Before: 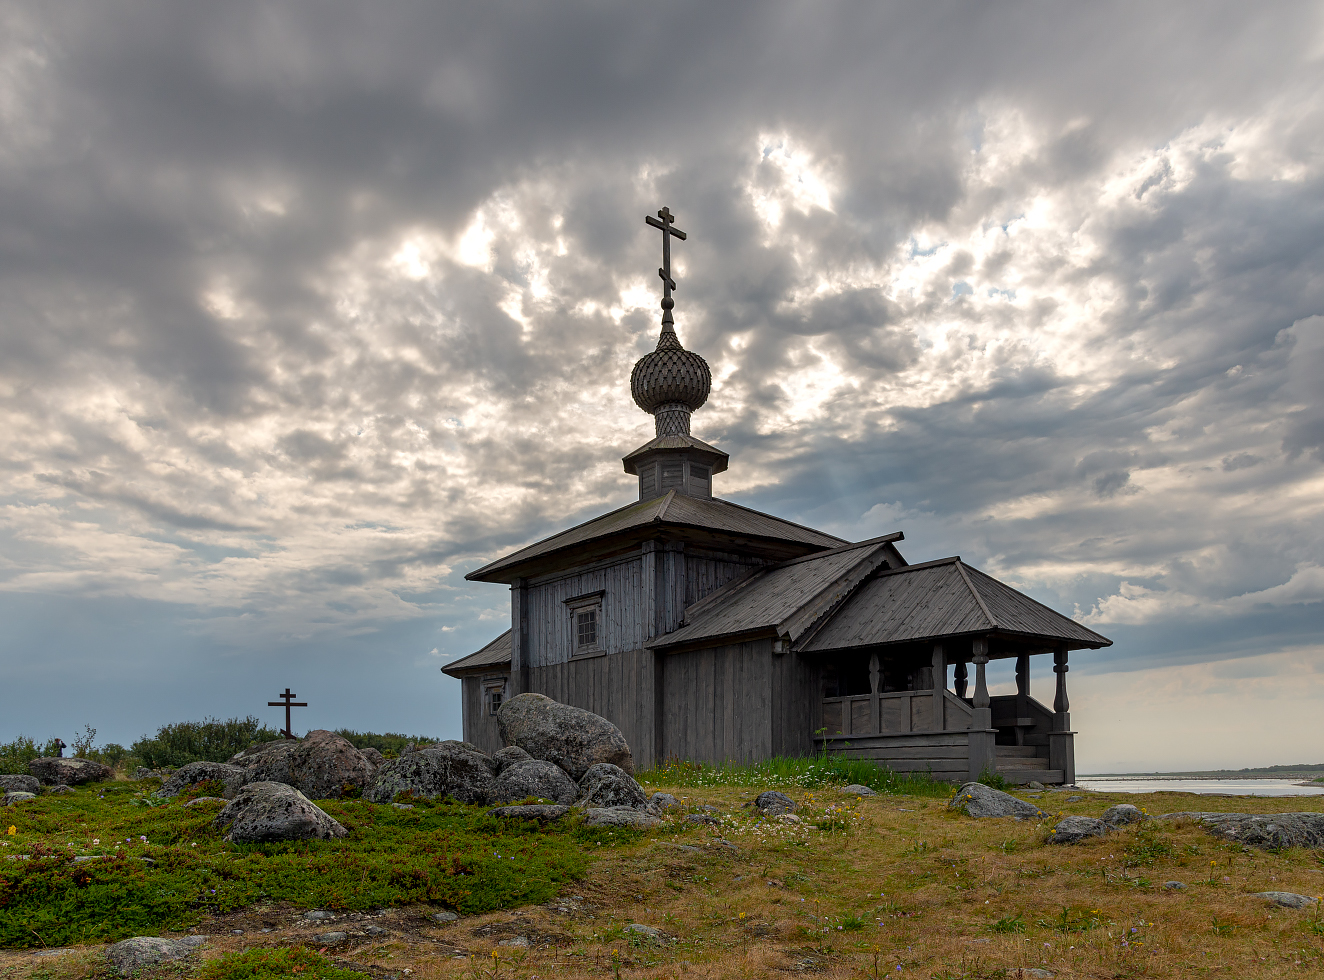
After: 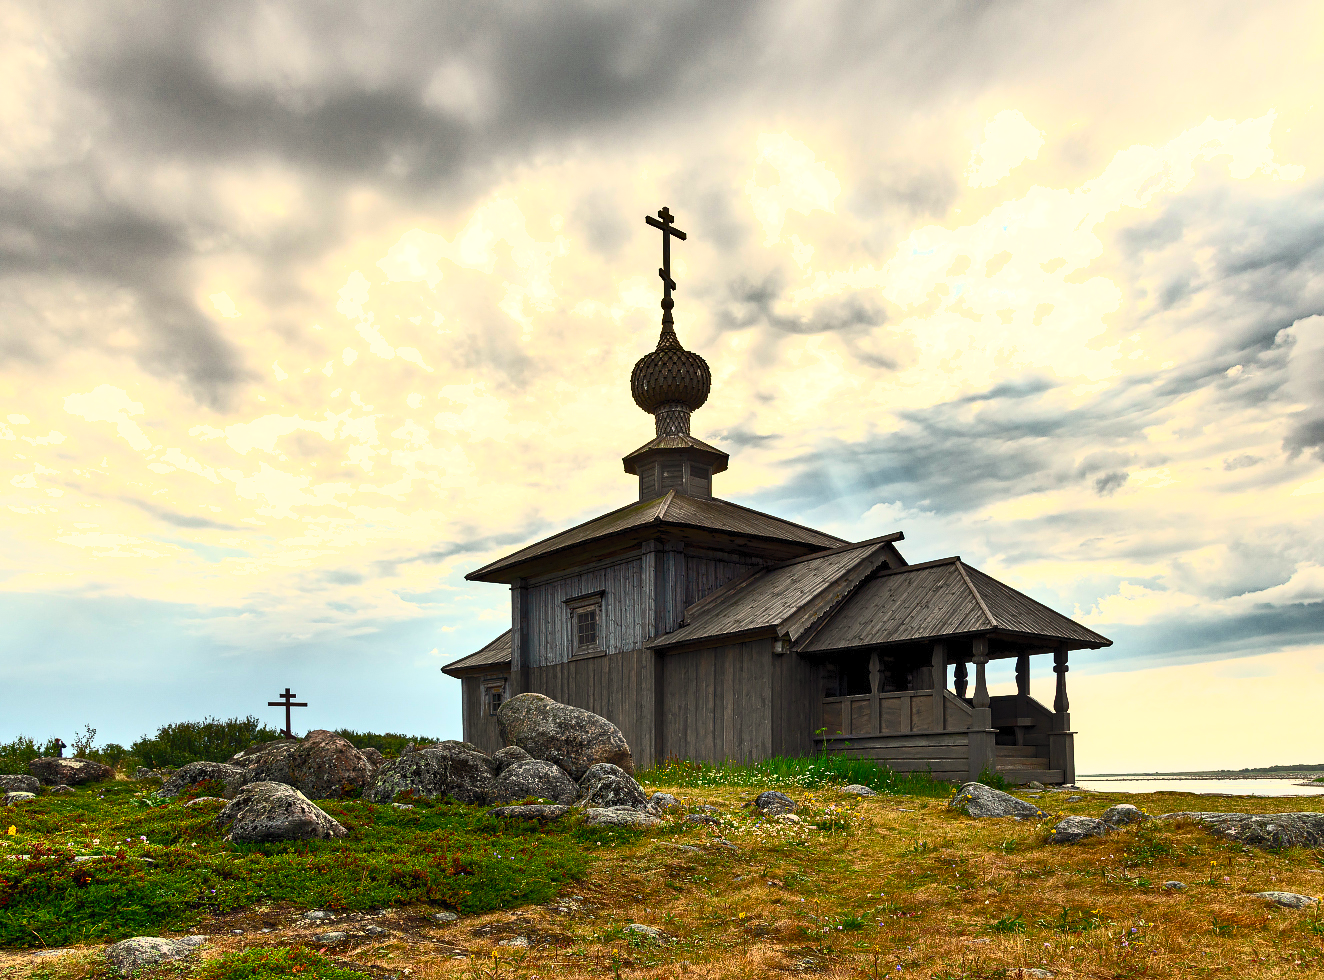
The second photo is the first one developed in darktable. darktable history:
contrast brightness saturation: contrast 0.83, brightness 0.59, saturation 0.59
shadows and highlights: white point adjustment 1, soften with gaussian
white balance: red 1.029, blue 0.92
